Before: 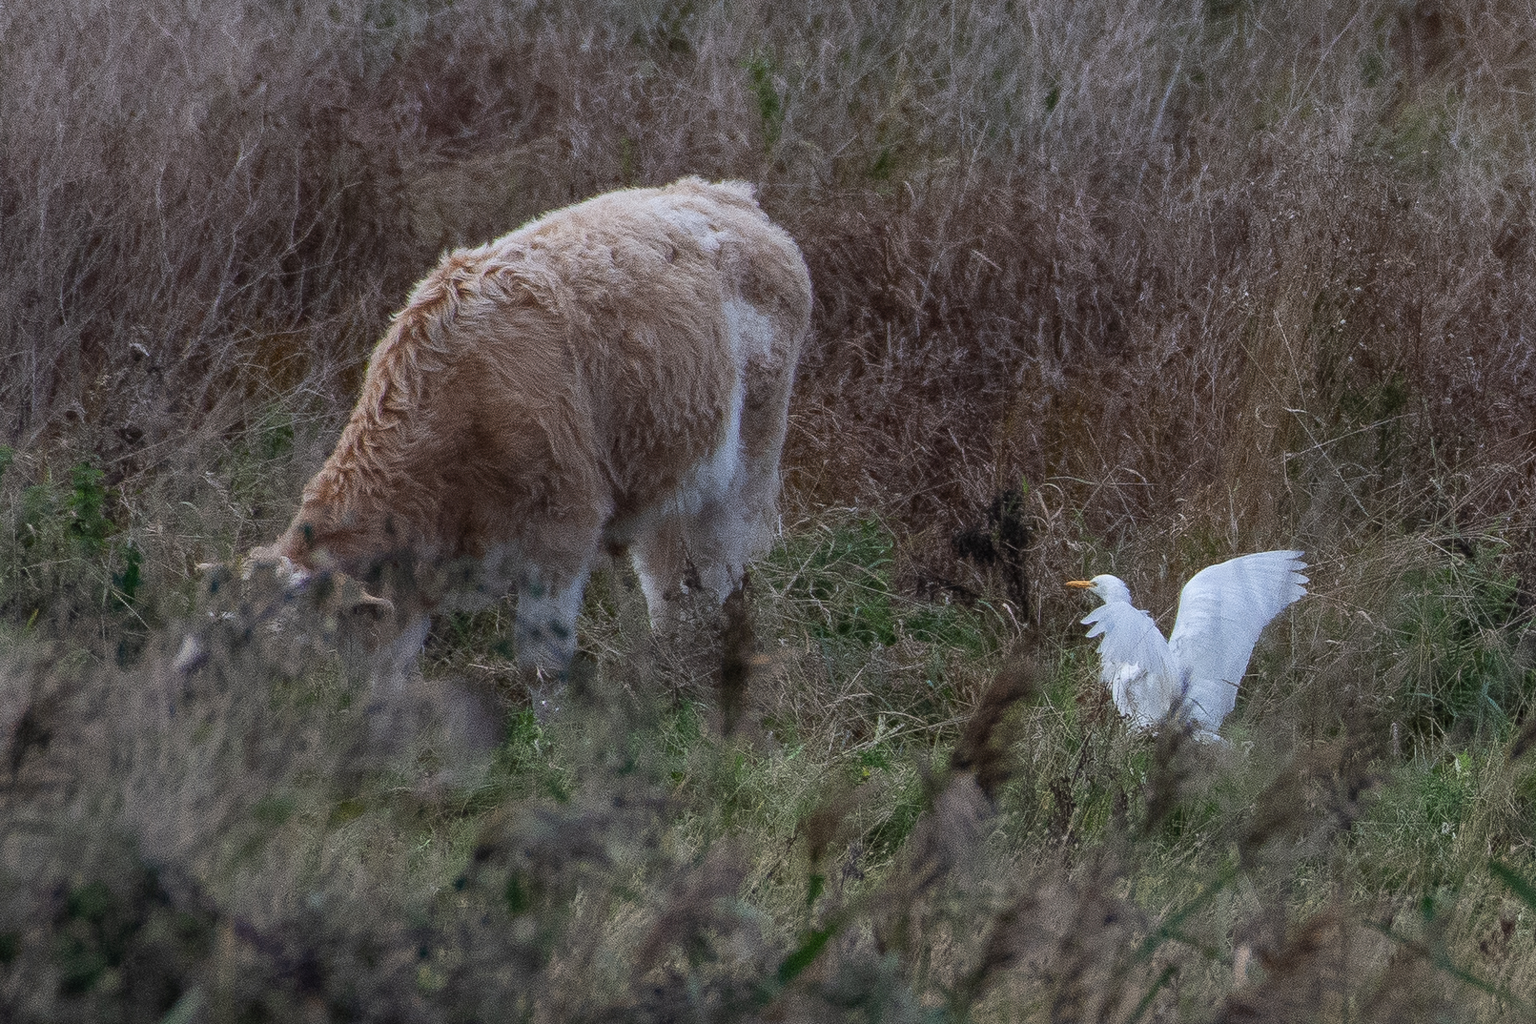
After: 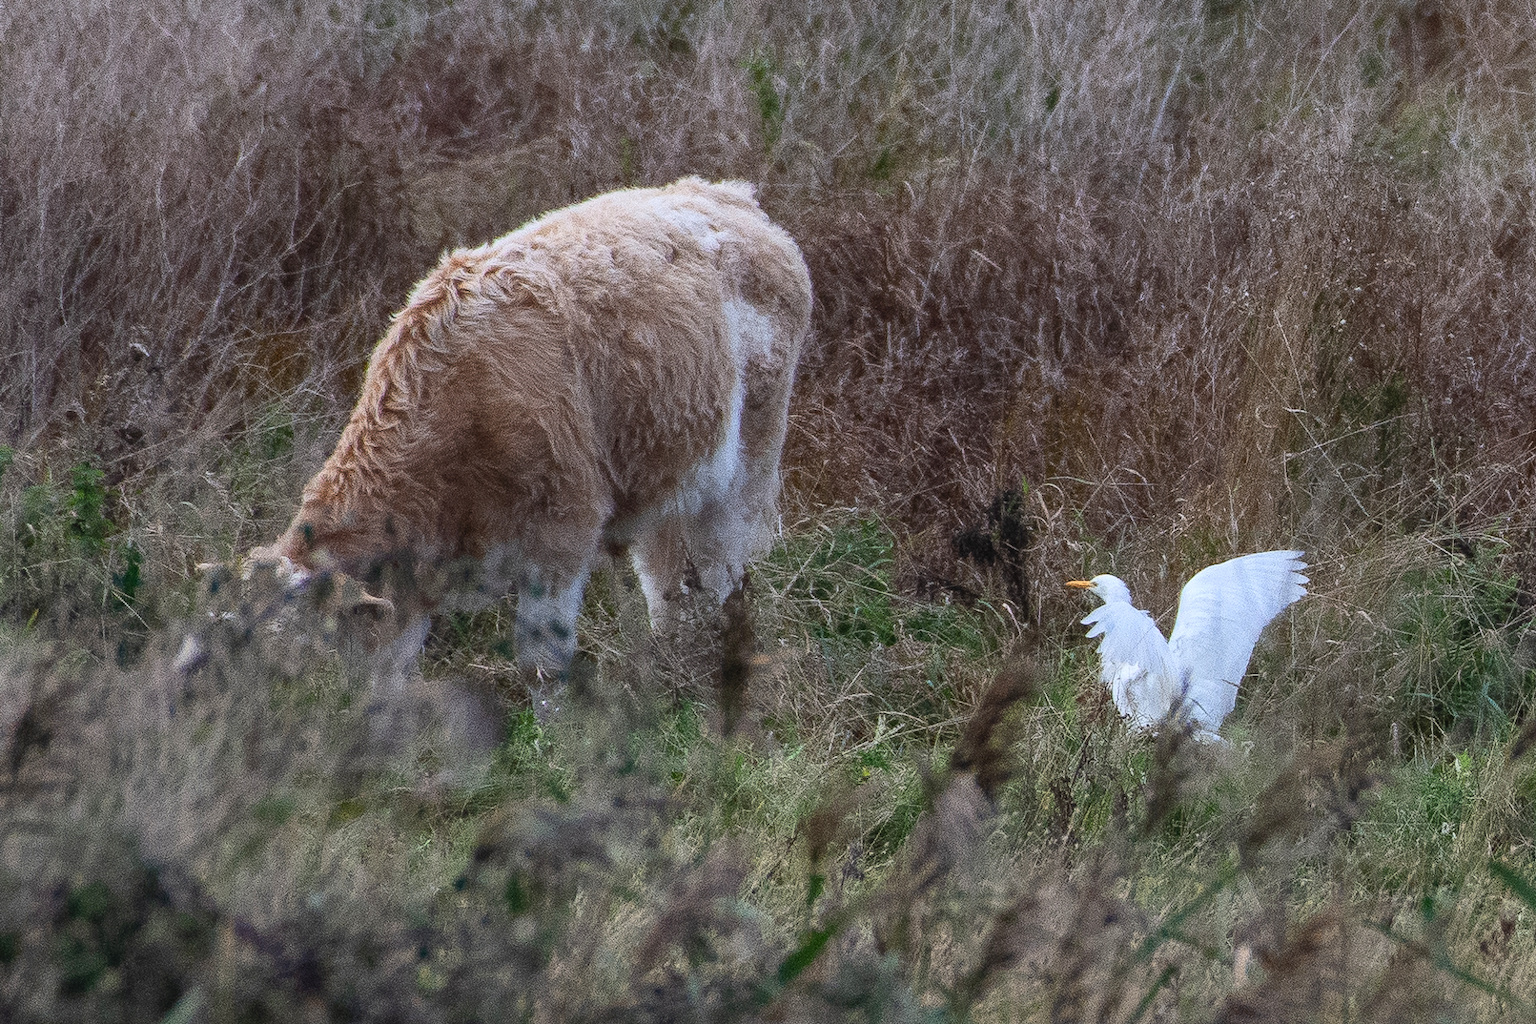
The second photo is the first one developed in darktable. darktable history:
contrast brightness saturation: contrast 0.204, brightness 0.167, saturation 0.218
